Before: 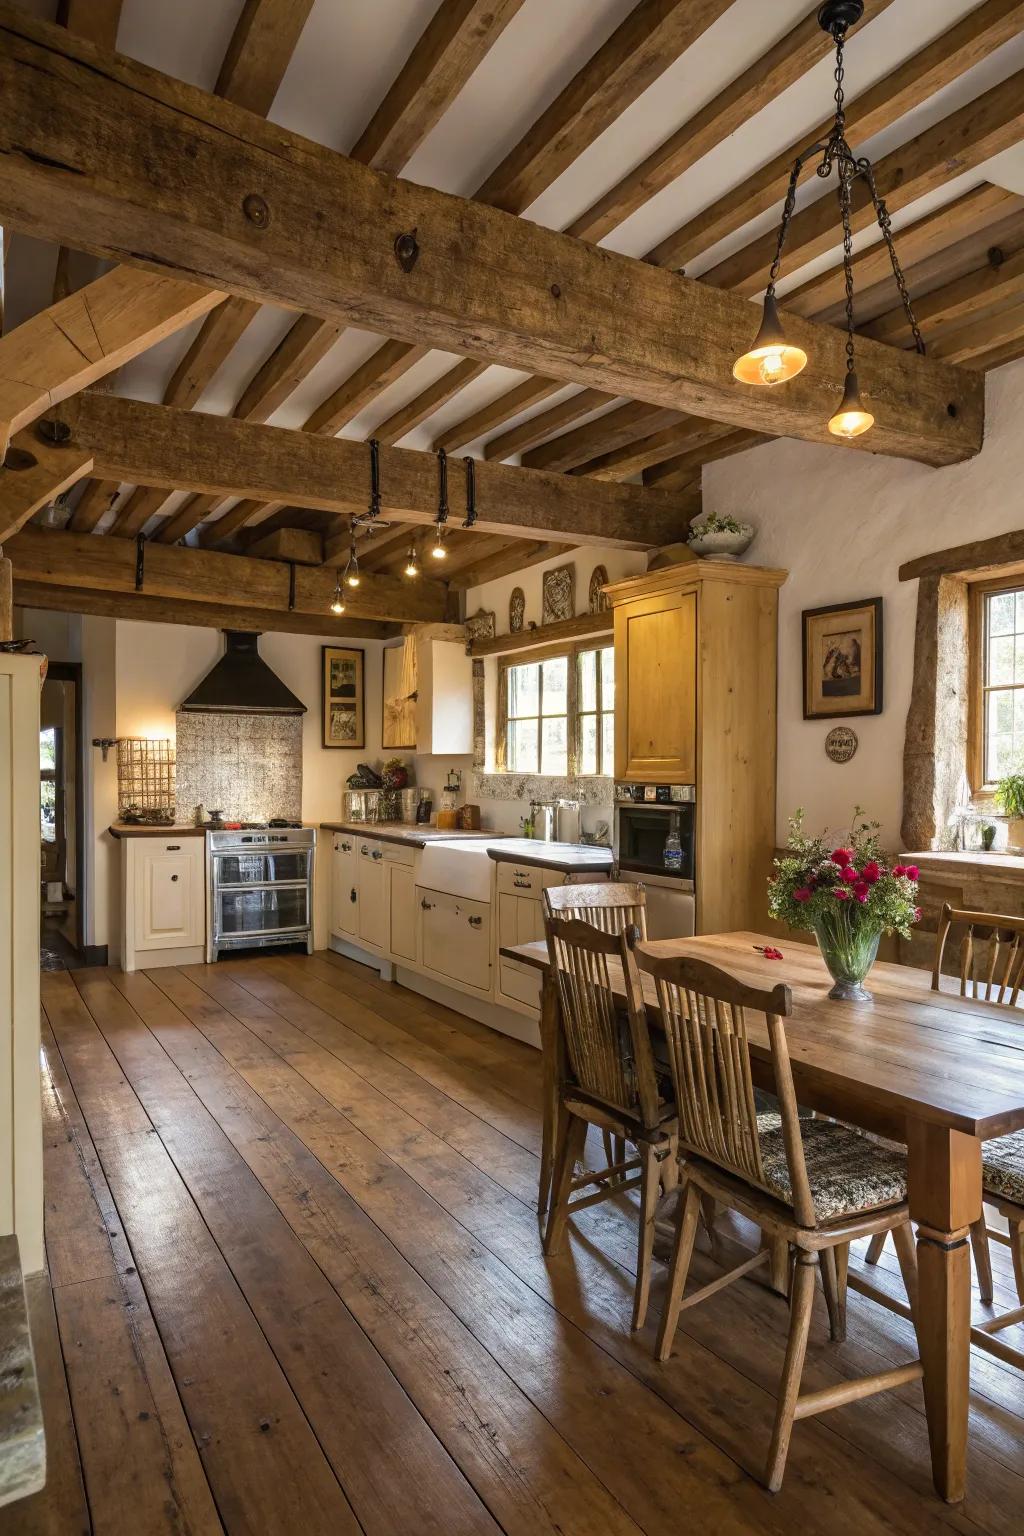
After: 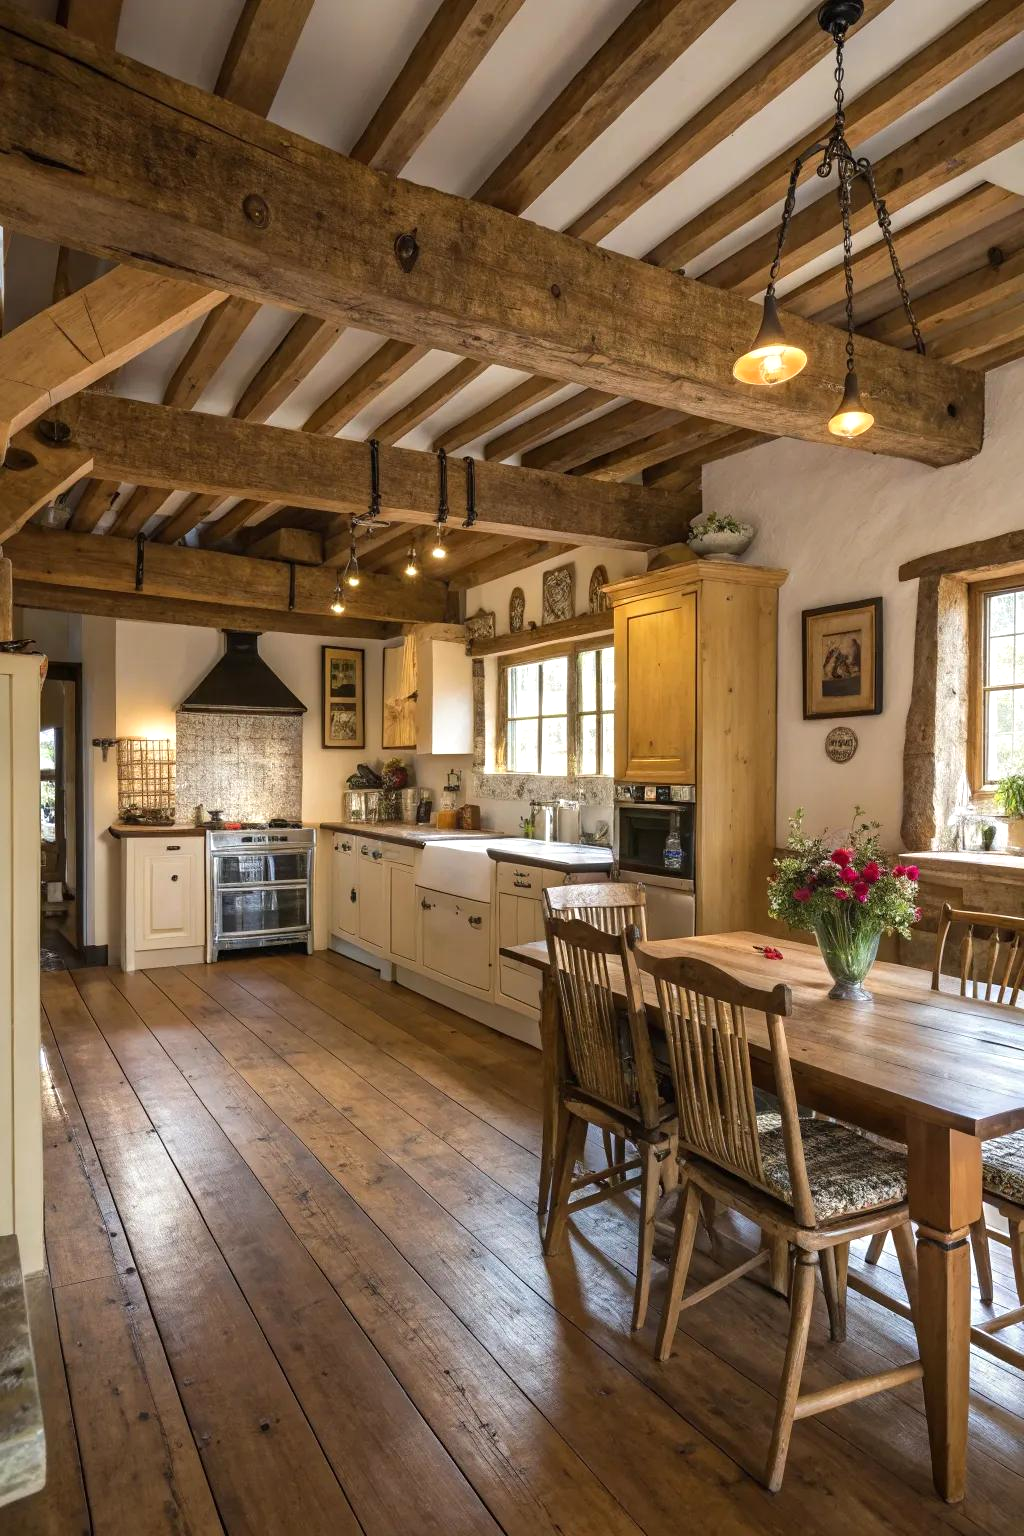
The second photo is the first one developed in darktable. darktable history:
exposure: exposure 0.205 EV, compensate highlight preservation false
